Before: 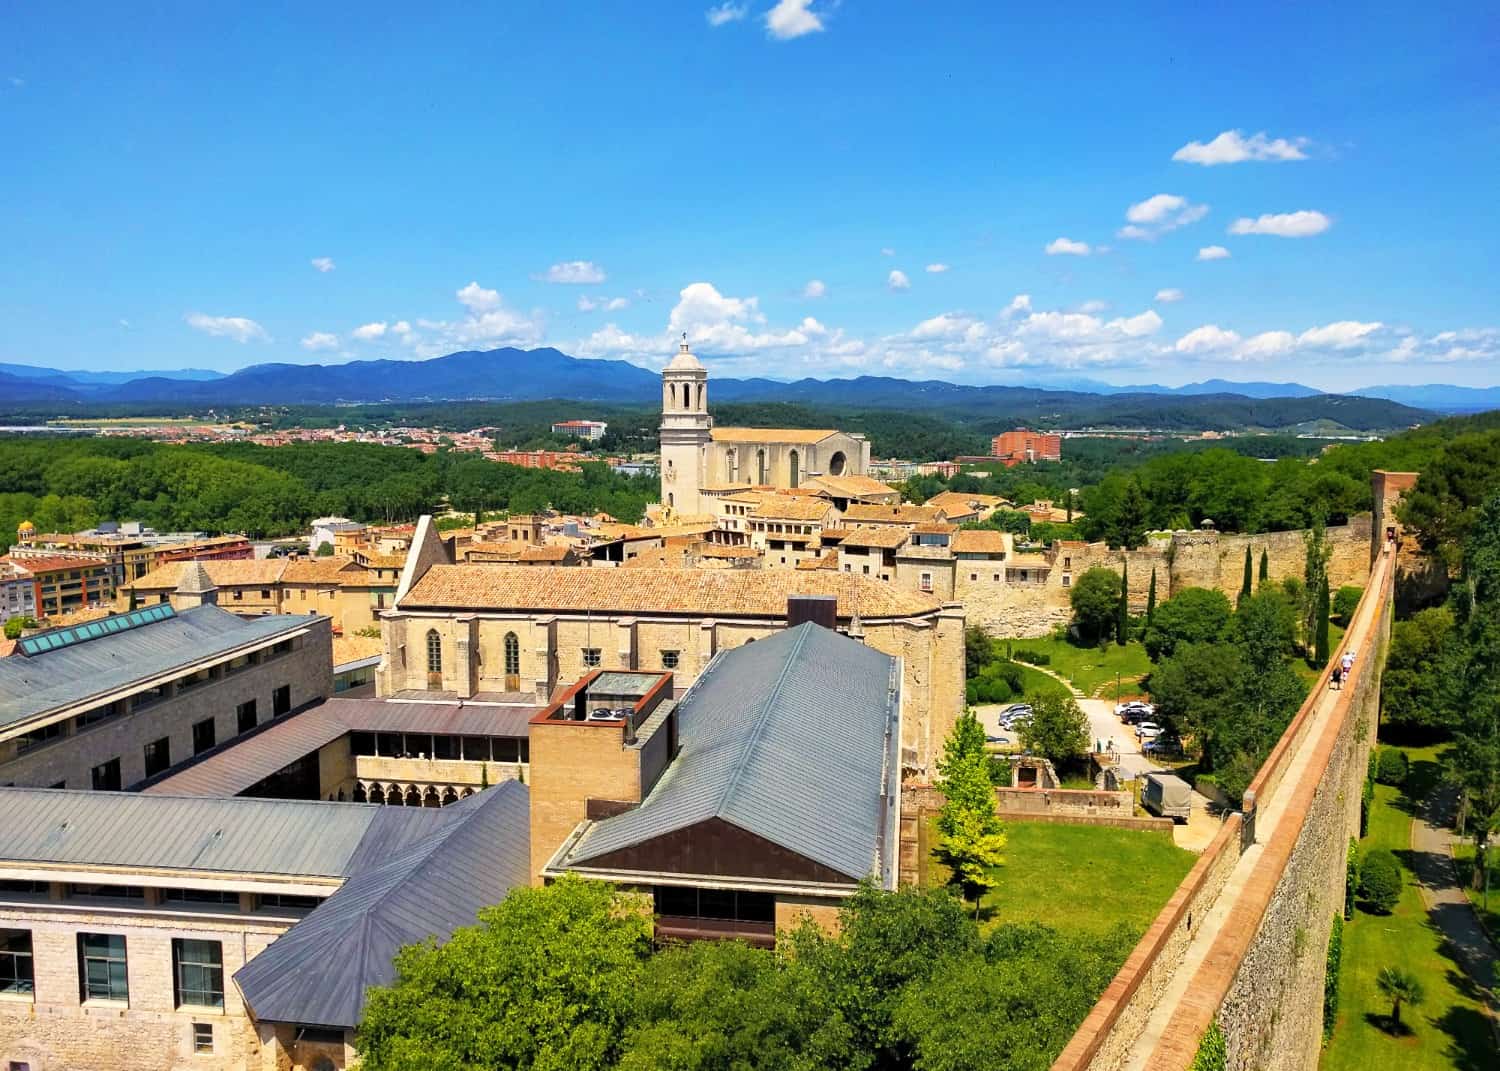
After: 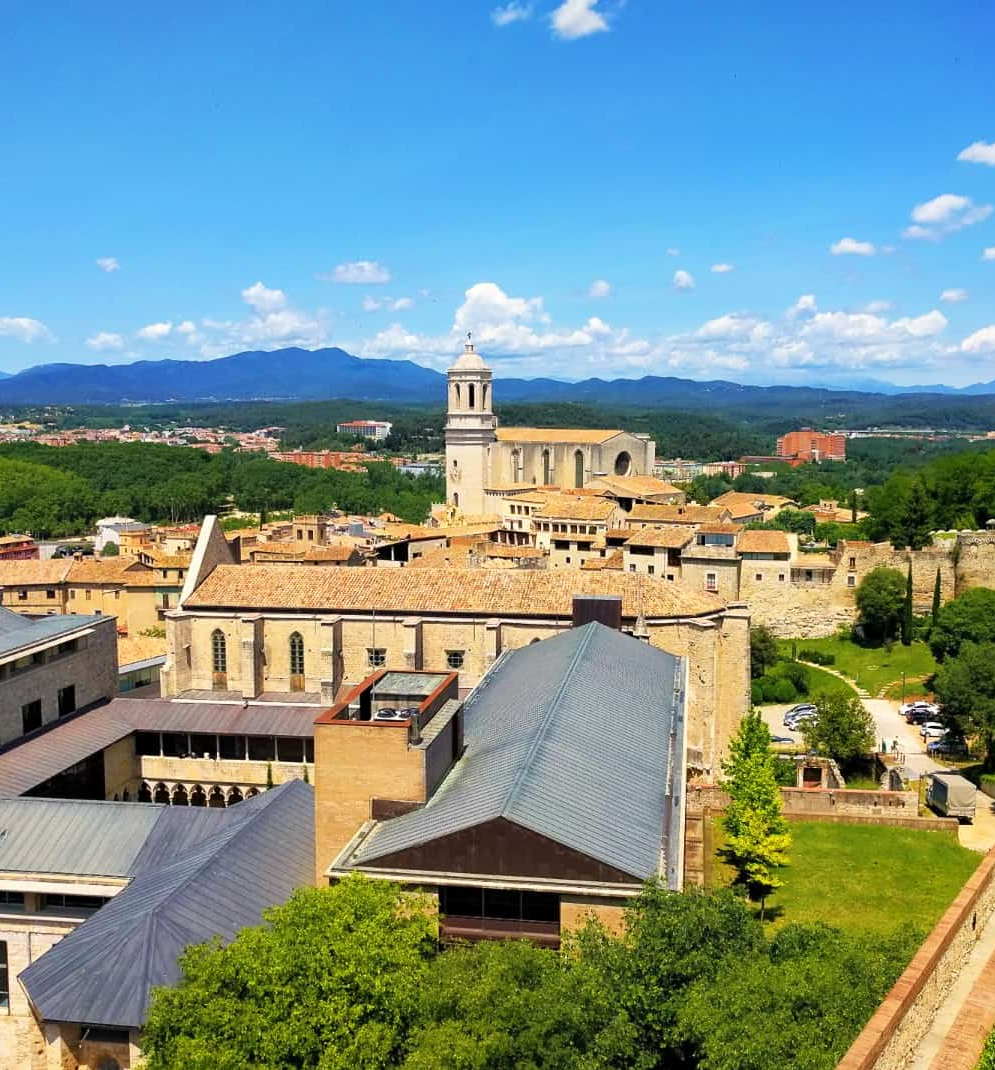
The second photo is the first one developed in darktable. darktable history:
crop and rotate: left 14.336%, right 19.285%
